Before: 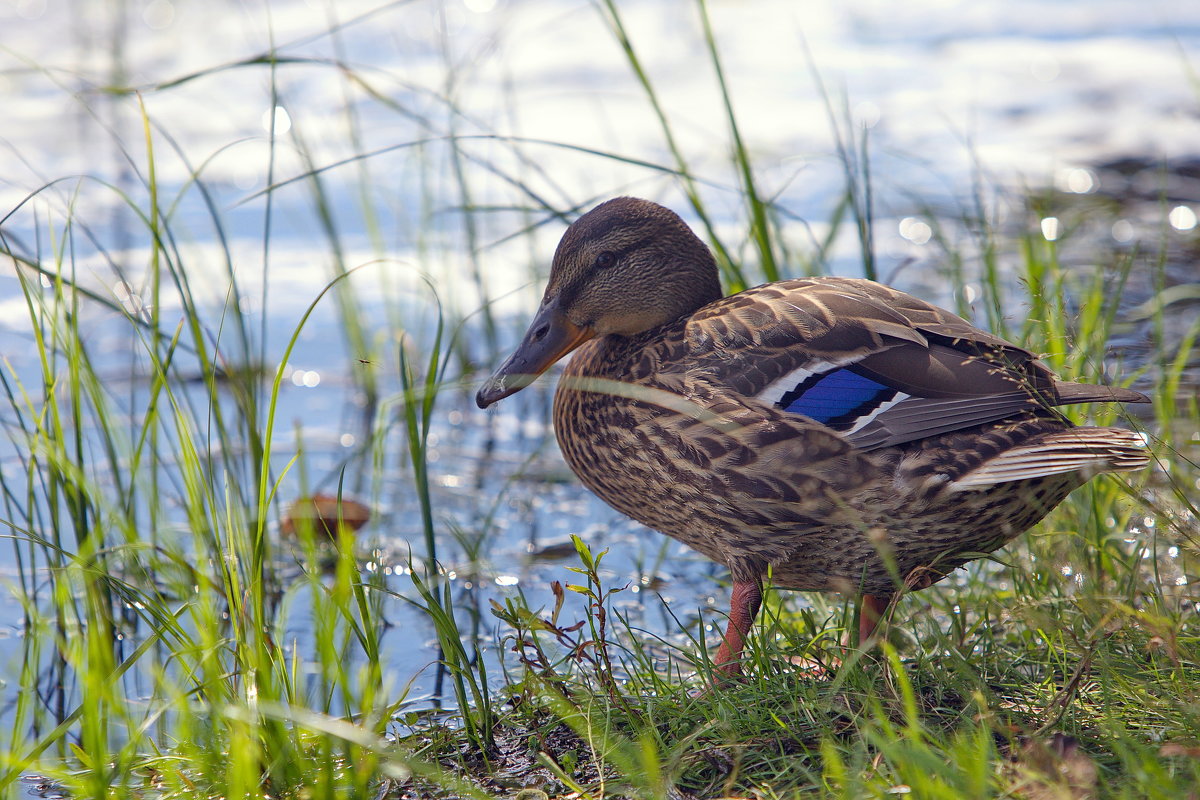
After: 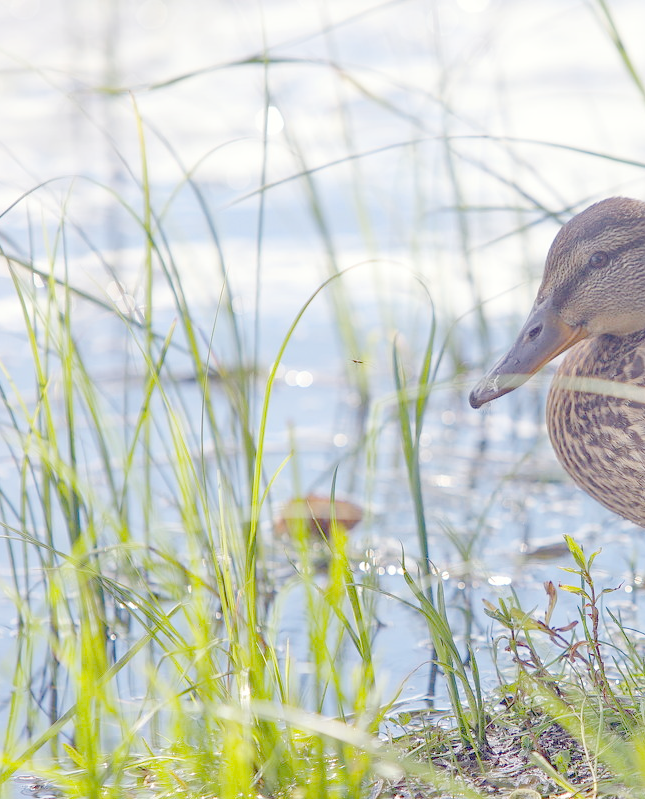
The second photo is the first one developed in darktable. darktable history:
crop: left 0.587%, right 45.588%, bottom 0.086%
